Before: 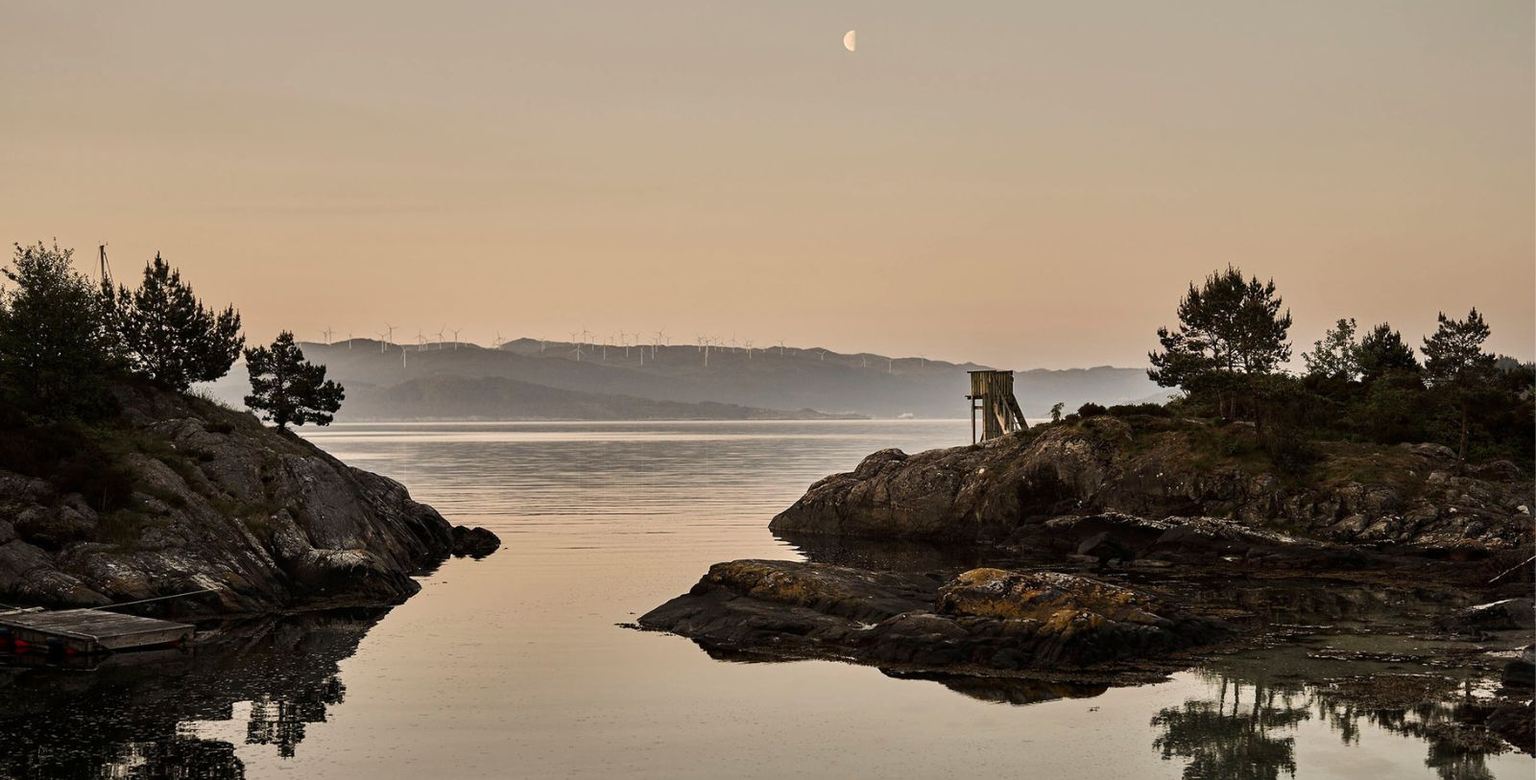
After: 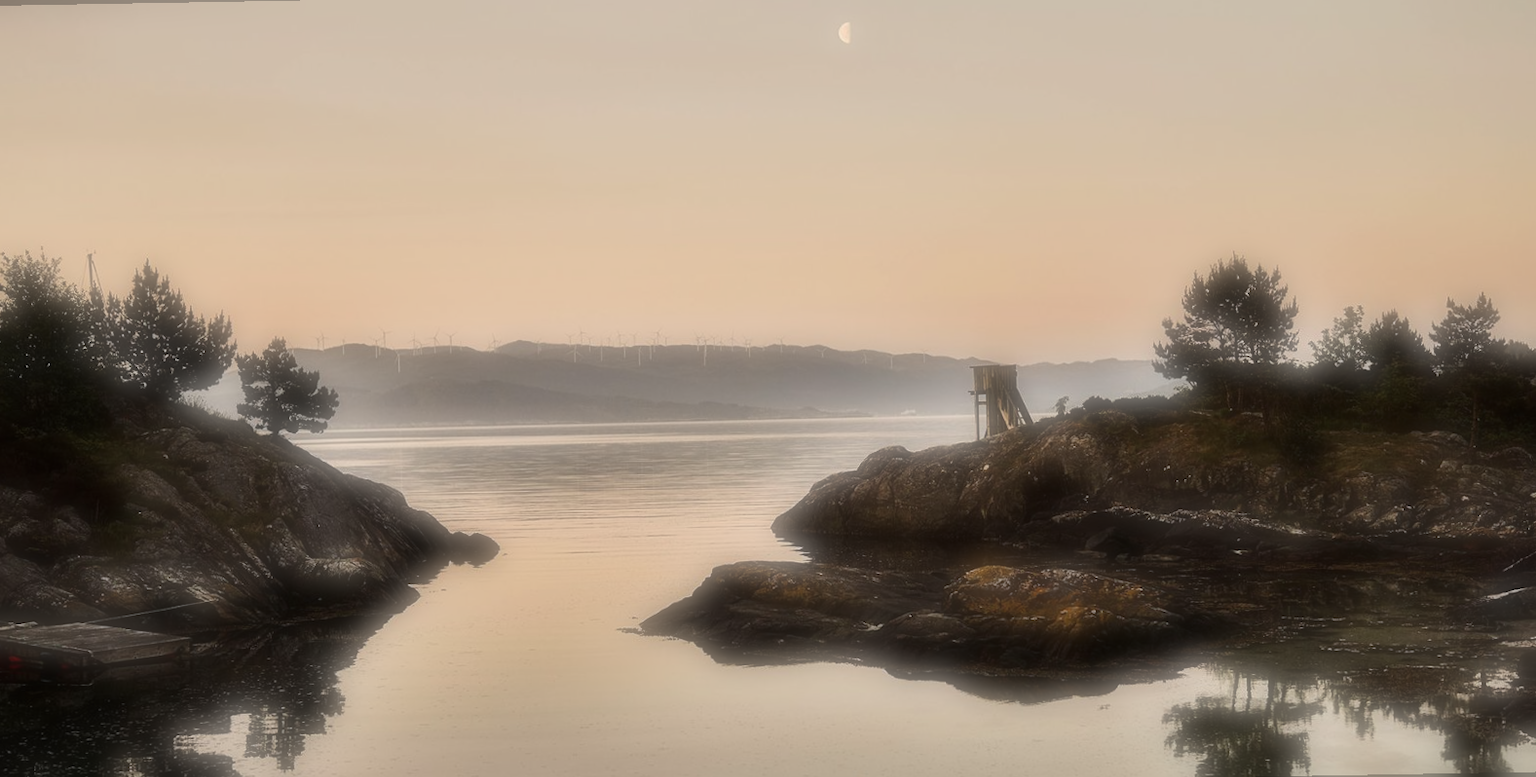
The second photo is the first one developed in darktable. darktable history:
levels: levels [0, 0.474, 0.947]
soften: on, module defaults
rotate and perspective: rotation -1°, crop left 0.011, crop right 0.989, crop top 0.025, crop bottom 0.975
